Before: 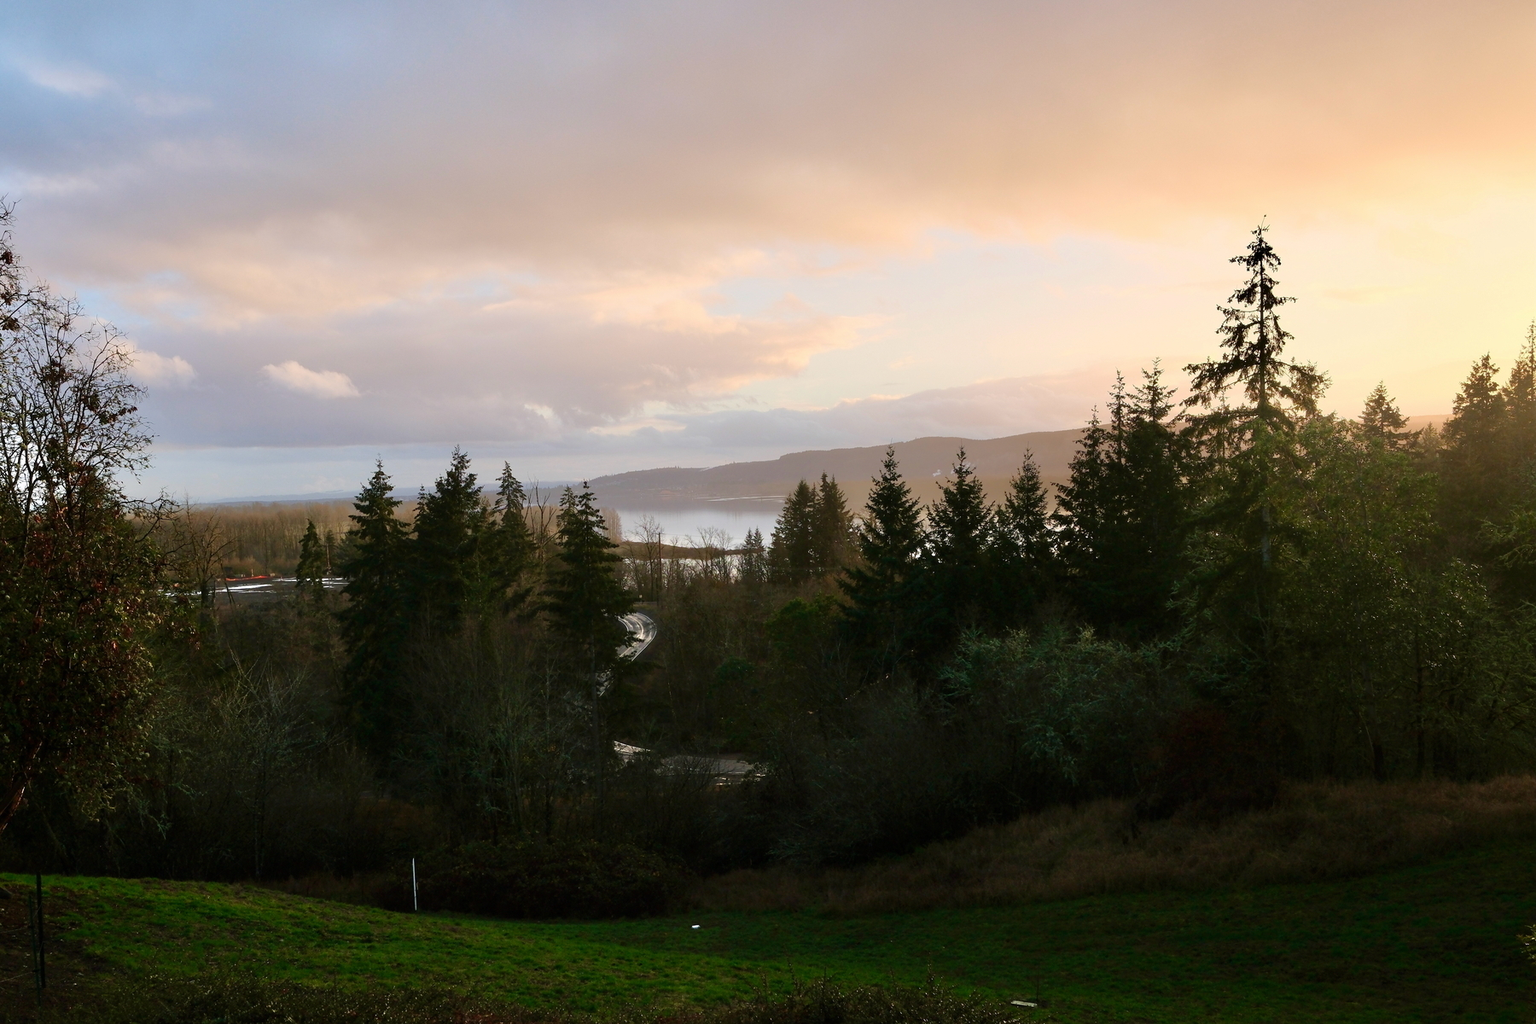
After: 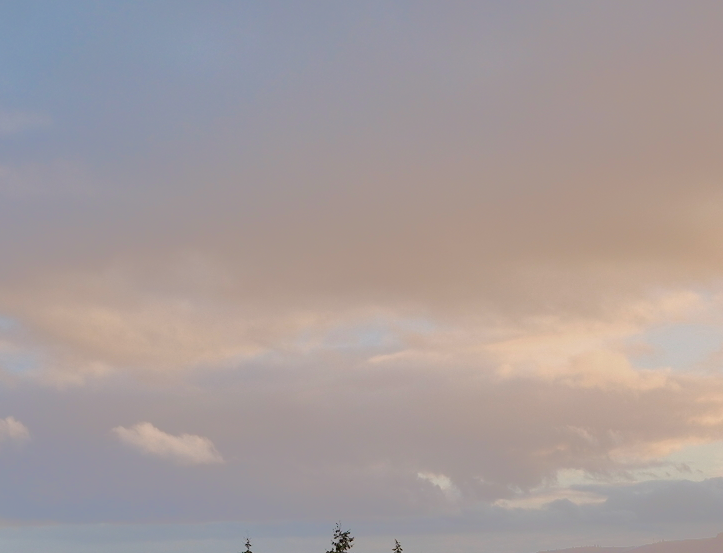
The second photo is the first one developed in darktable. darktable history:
crop and rotate: left 10.996%, top 0.12%, right 48.836%, bottom 53.759%
tone equalizer: -7 EV -0.639 EV, -6 EV 0.968 EV, -5 EV -0.437 EV, -4 EV 0.391 EV, -3 EV 0.435 EV, -2 EV 0.176 EV, -1 EV -0.129 EV, +0 EV -0.411 EV, edges refinement/feathering 500, mask exposure compensation -1.57 EV, preserve details no
shadows and highlights: radius 121.9, shadows 21.31, white point adjustment -9.62, highlights -12.96, soften with gaussian
